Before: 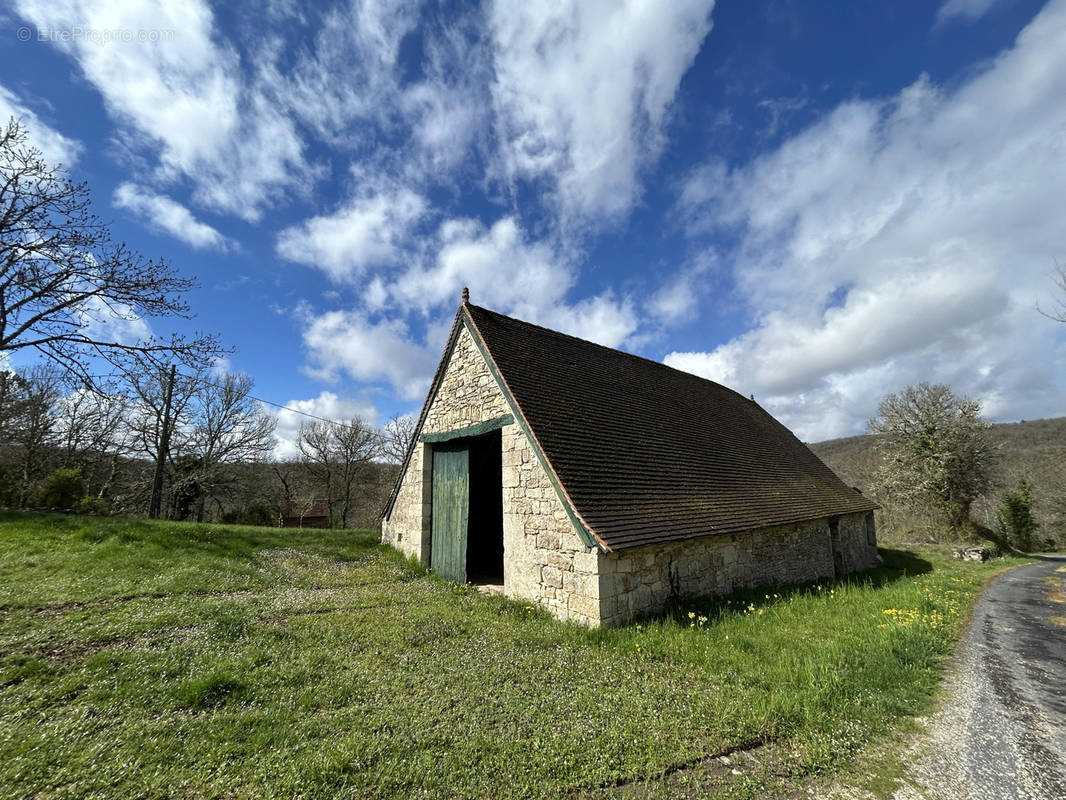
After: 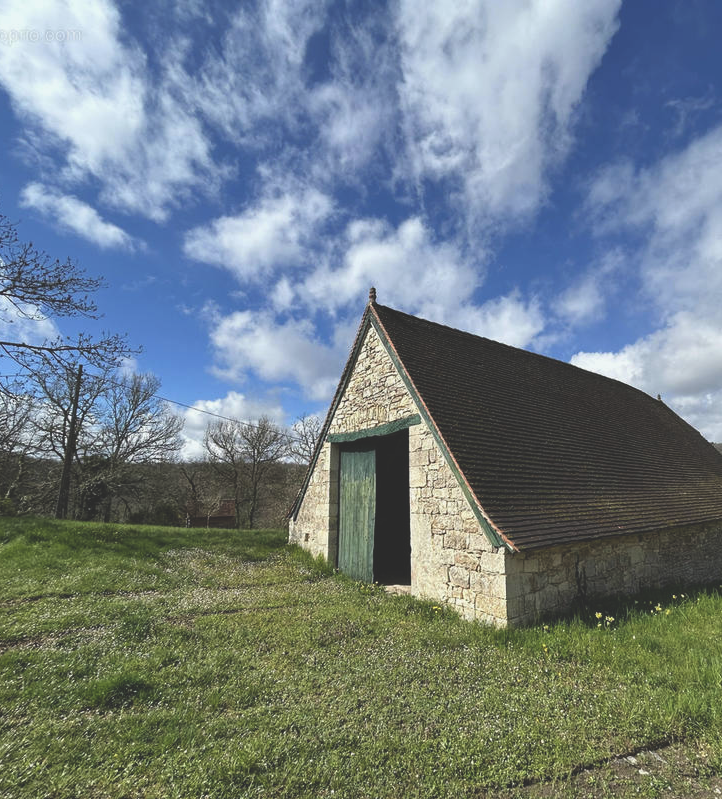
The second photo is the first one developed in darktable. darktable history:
crop and rotate: left 8.752%, right 23.437%
exposure: black level correction -0.026, exposure -0.12 EV, compensate exposure bias true, compensate highlight preservation false
